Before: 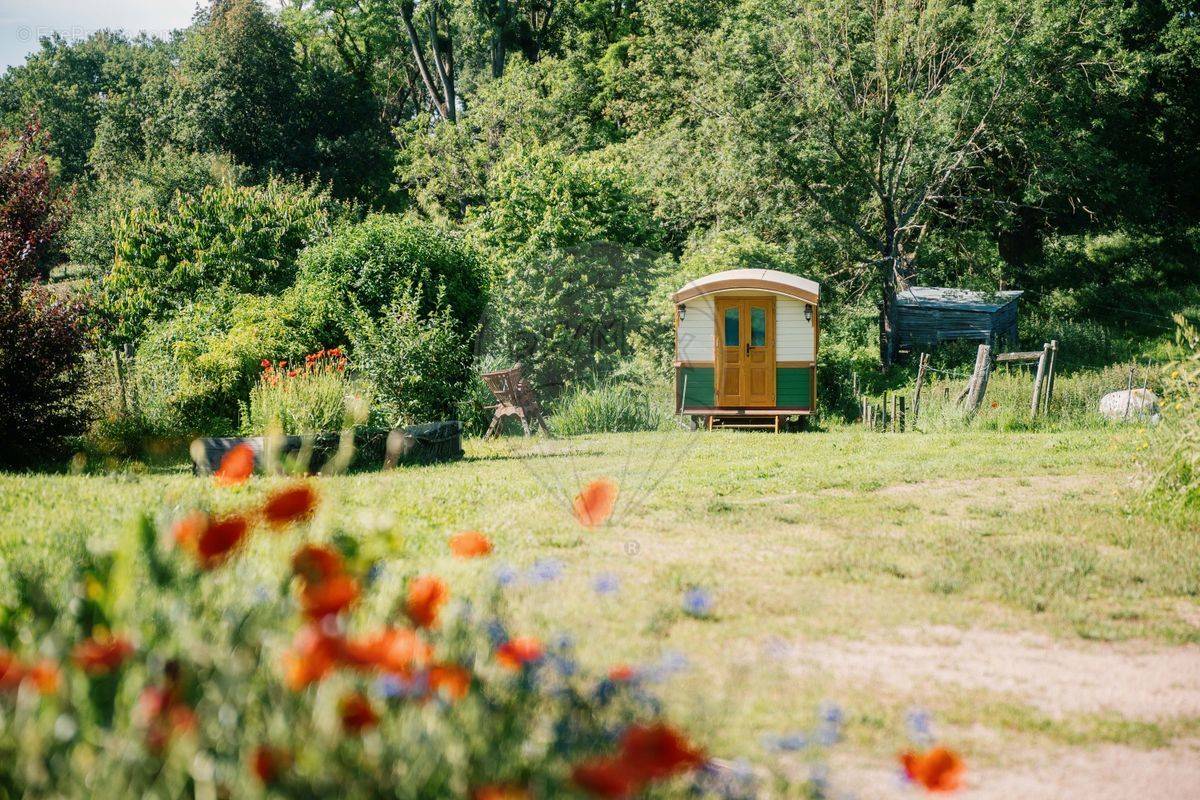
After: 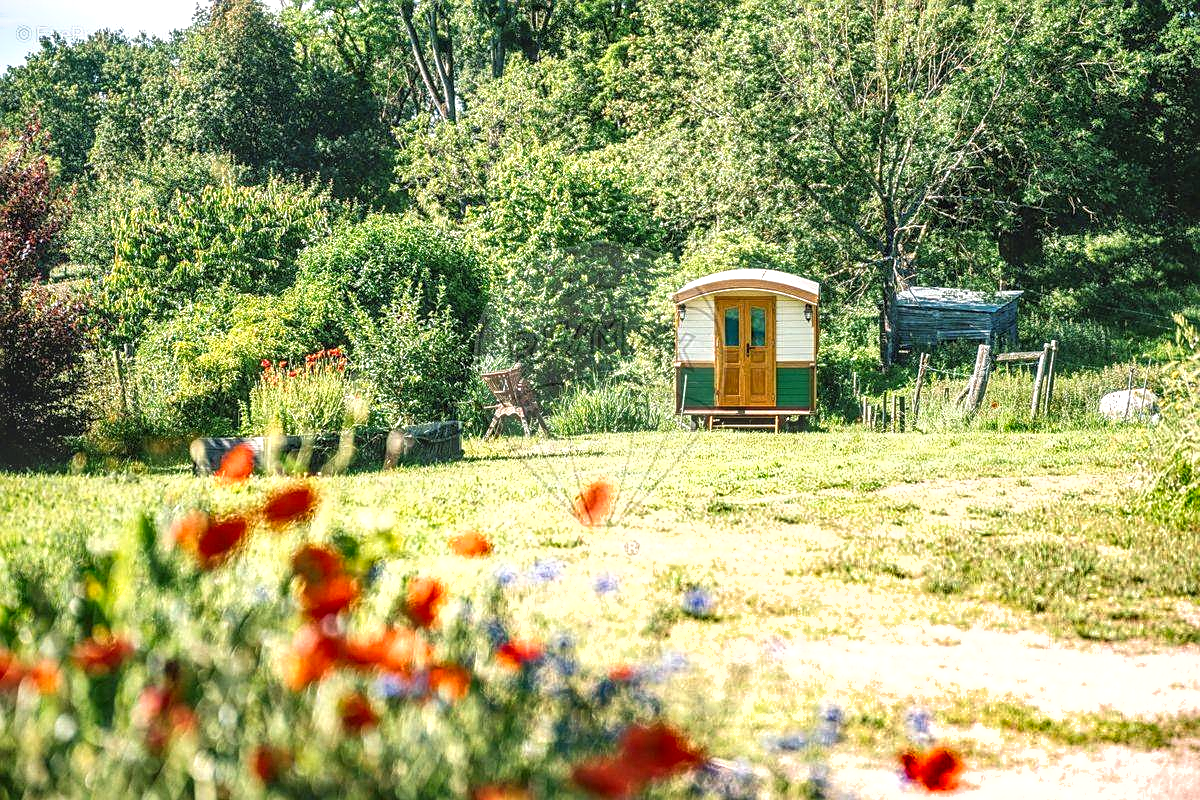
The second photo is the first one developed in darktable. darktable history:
exposure: exposure 0.775 EV, compensate highlight preservation false
shadows and highlights: low approximation 0.01, soften with gaussian
sharpen: on, module defaults
local contrast: highlights 4%, shadows 4%, detail 133%
